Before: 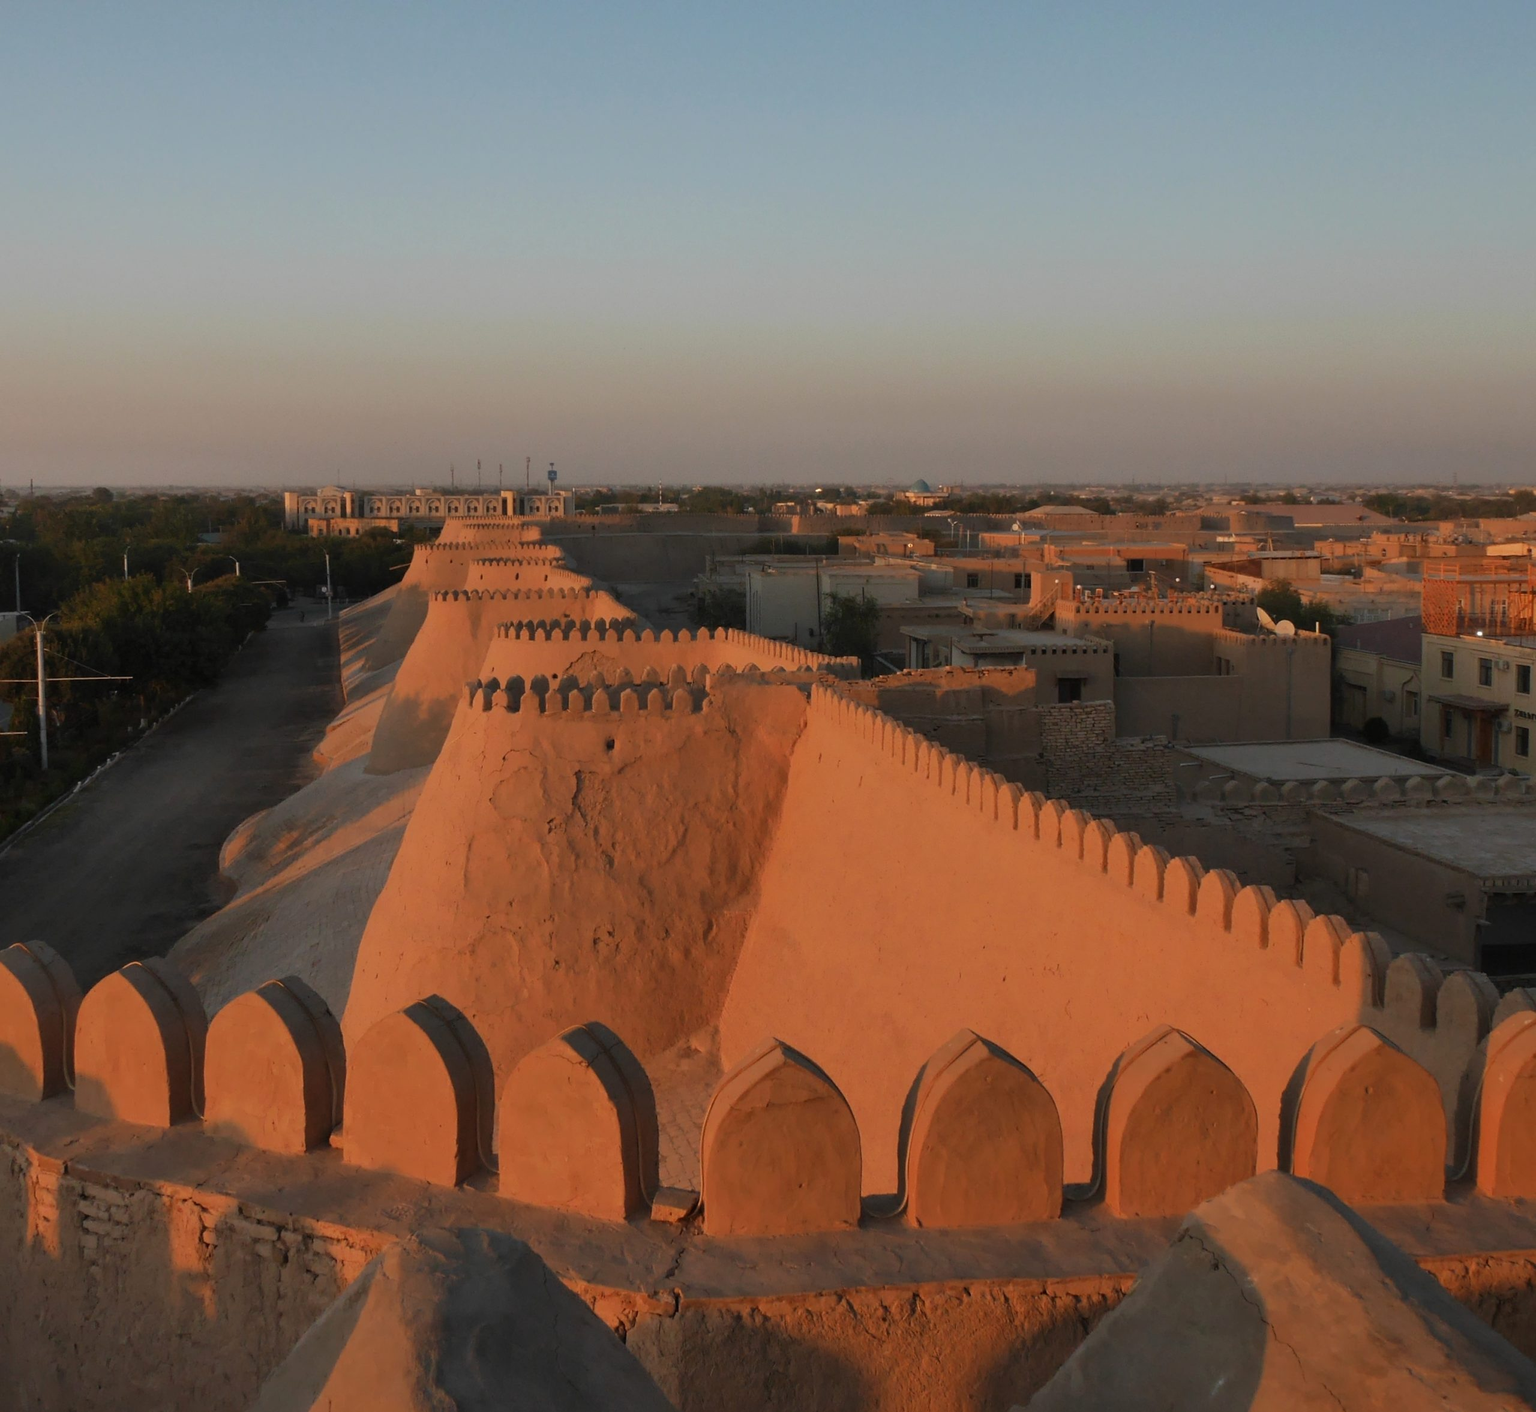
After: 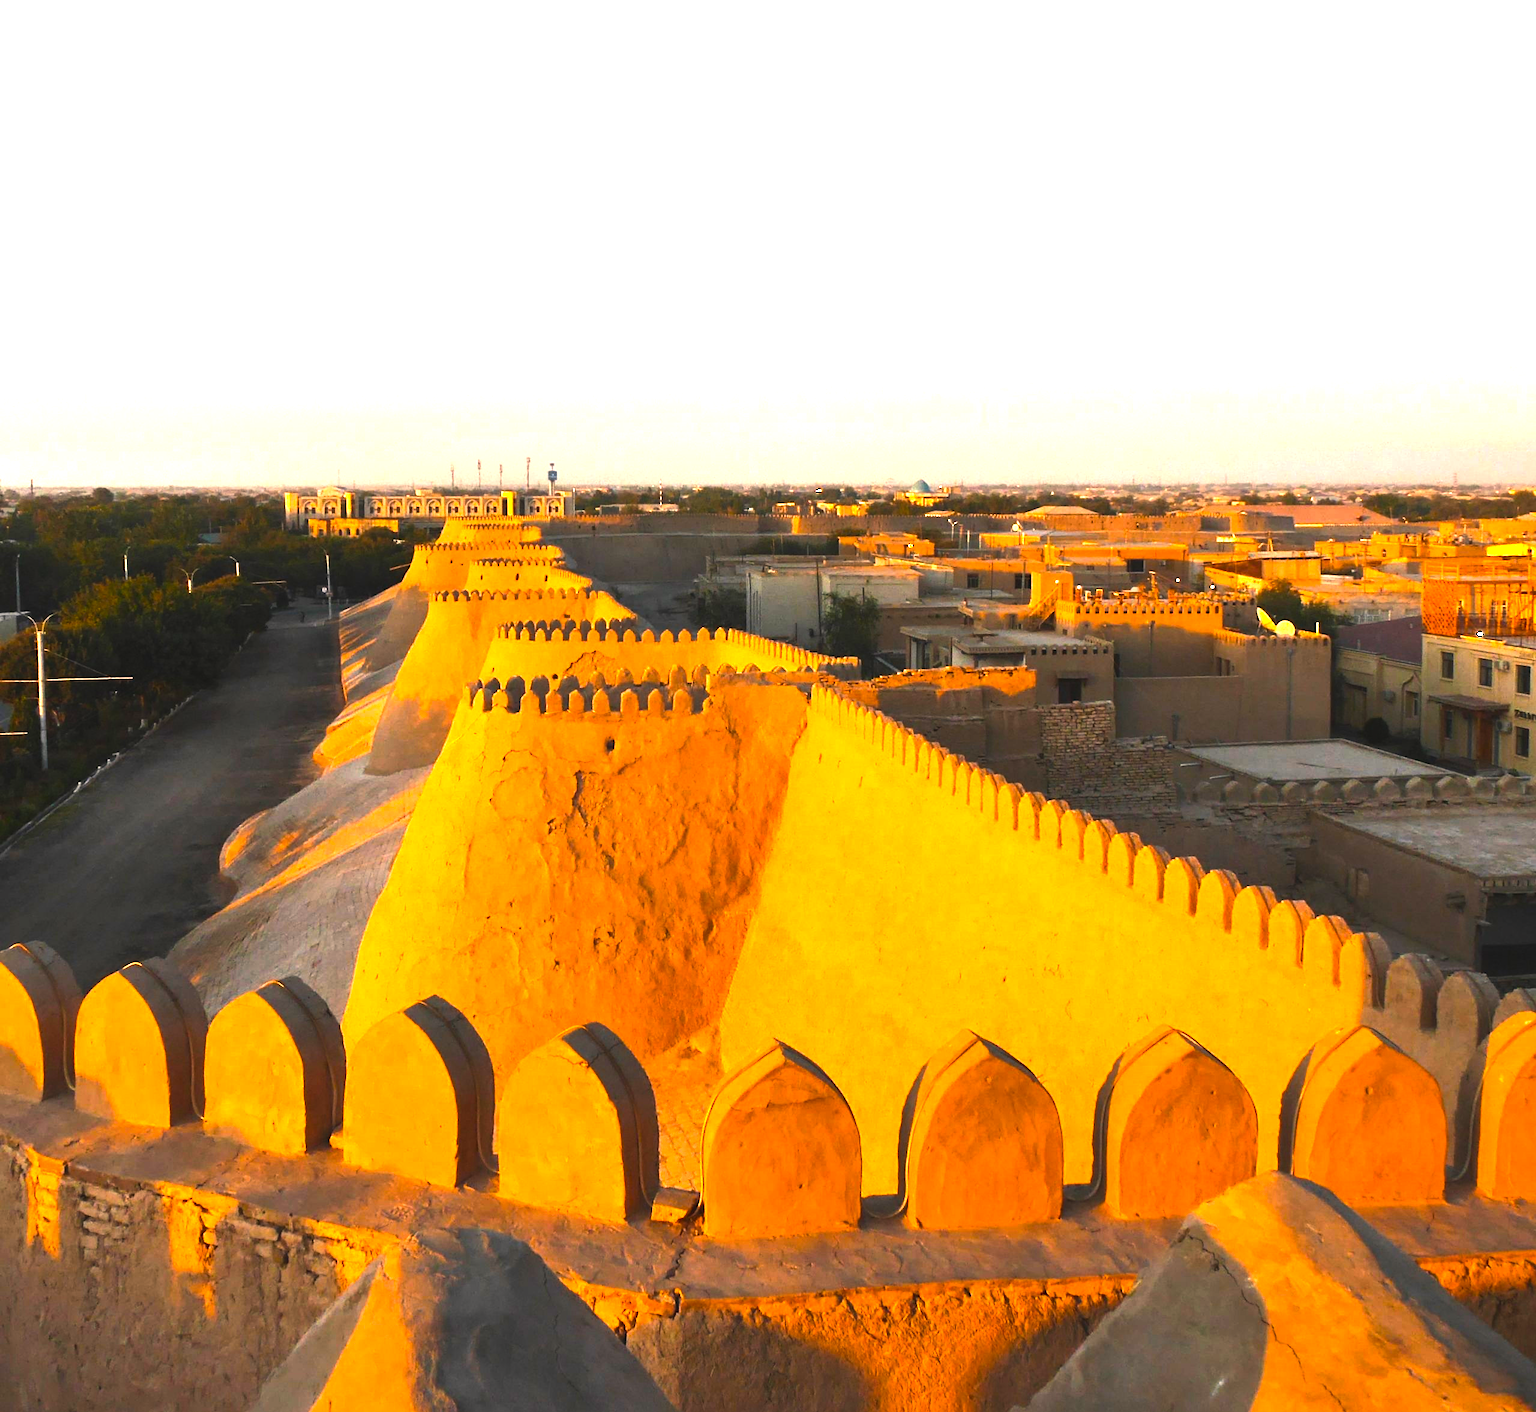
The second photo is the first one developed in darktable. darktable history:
color balance rgb: highlights gain › chroma 2.931%, highlights gain › hue 60.35°, global offset › luminance 0.491%, linear chroma grading › global chroma 25.105%, perceptual saturation grading › global saturation 0.808%, perceptual saturation grading › highlights -14.773%, perceptual saturation grading › shadows 24.245%, perceptual brilliance grading › global brilliance 30.2%, perceptual brilliance grading › highlights 49.911%, perceptual brilliance grading › mid-tones 50.748%, perceptual brilliance grading › shadows -21.664%, global vibrance 20%
exposure: exposure 0.449 EV, compensate highlight preservation false
